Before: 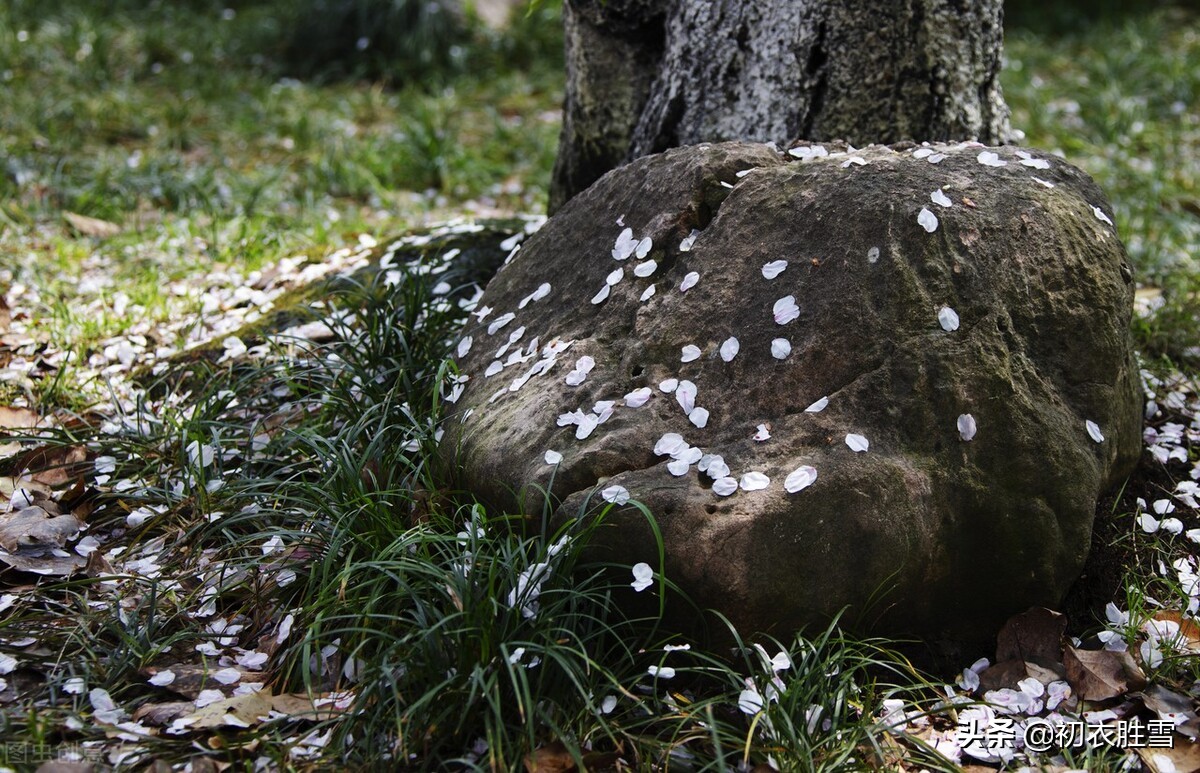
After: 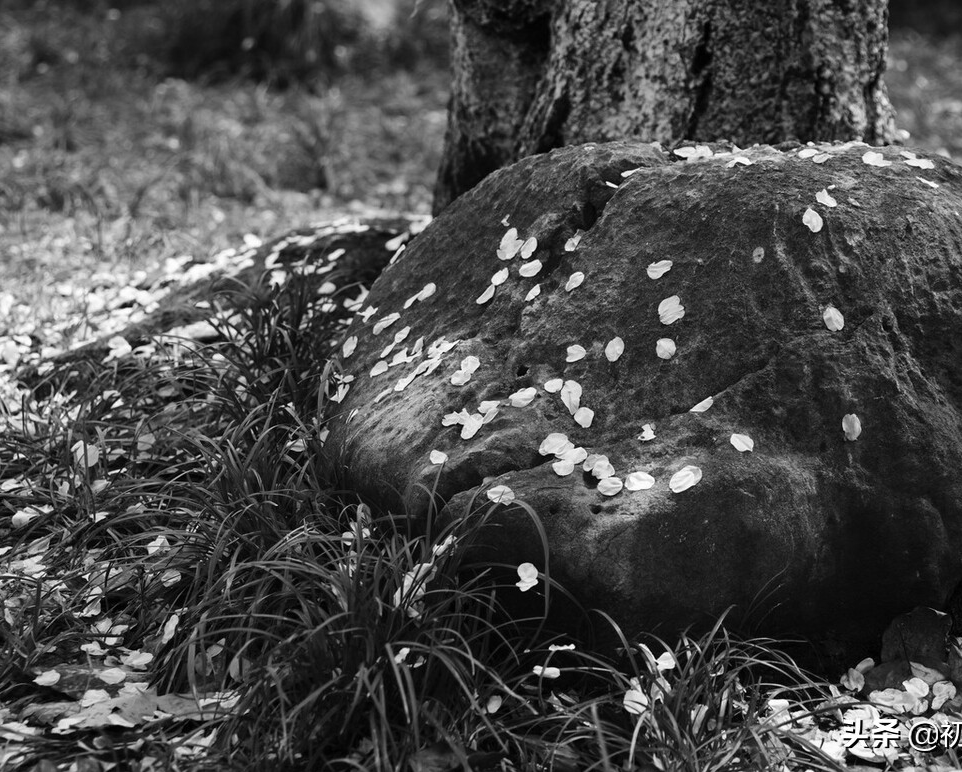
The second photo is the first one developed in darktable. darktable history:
crop and rotate: left 9.597%, right 10.195%
color zones: curves: ch1 [(0, -0.014) (0.143, -0.013) (0.286, -0.013) (0.429, -0.016) (0.571, -0.019) (0.714, -0.015) (0.857, 0.002) (1, -0.014)]
